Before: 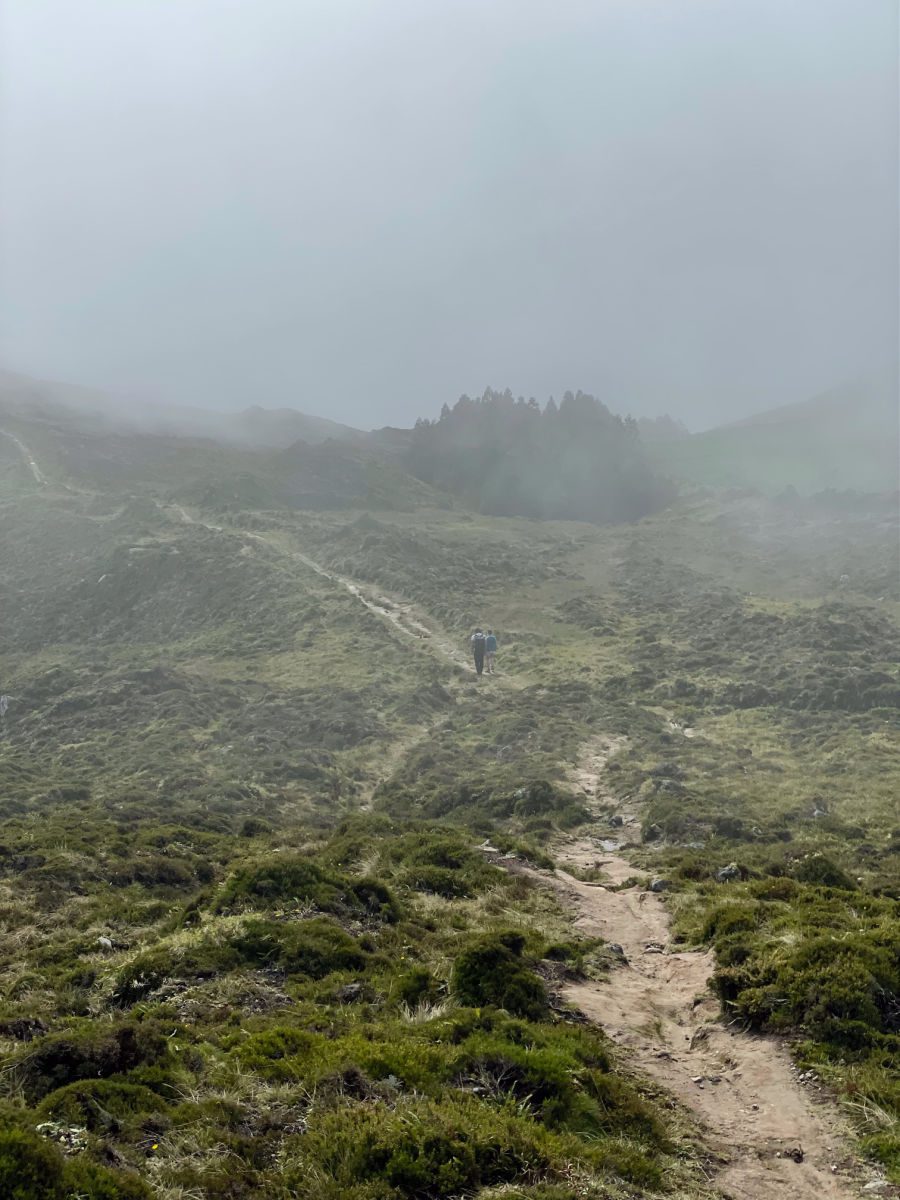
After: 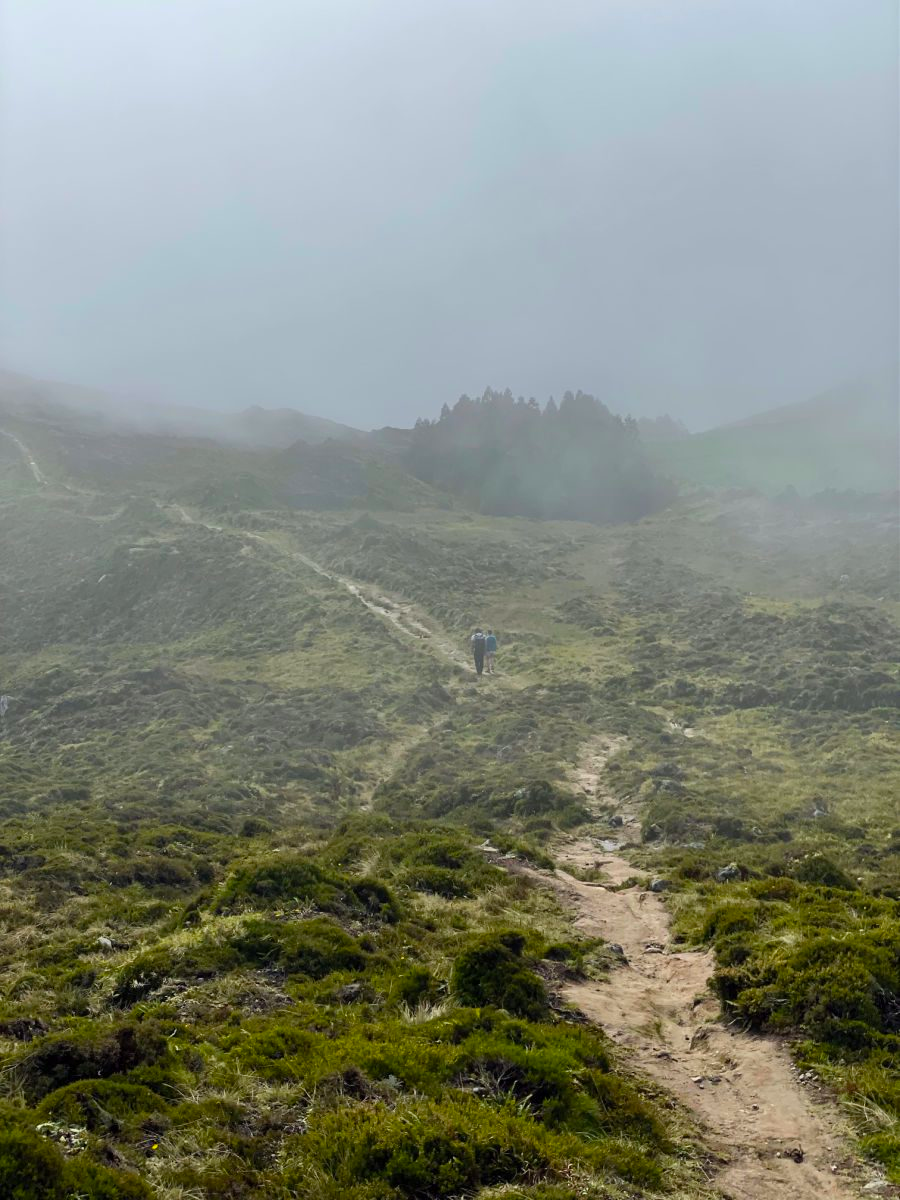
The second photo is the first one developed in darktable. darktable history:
color balance rgb: perceptual saturation grading › global saturation 33.863%
